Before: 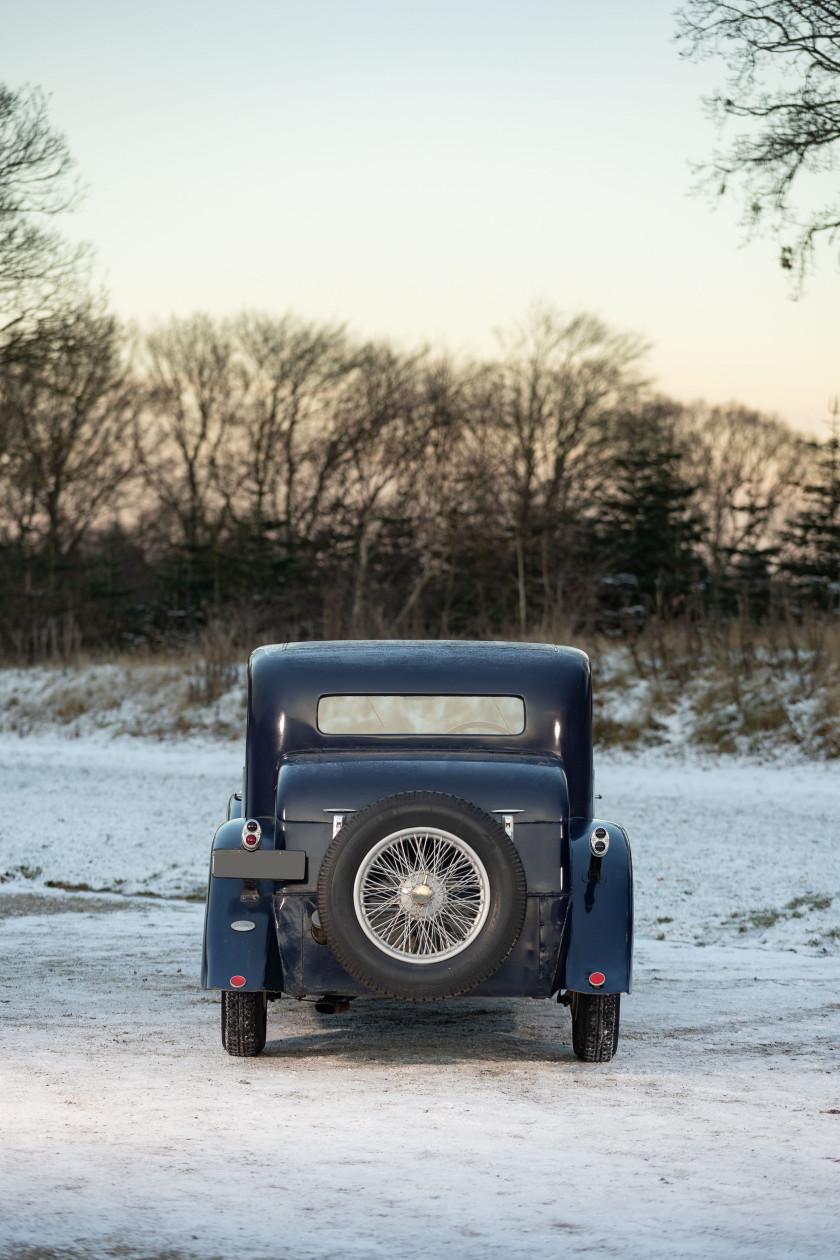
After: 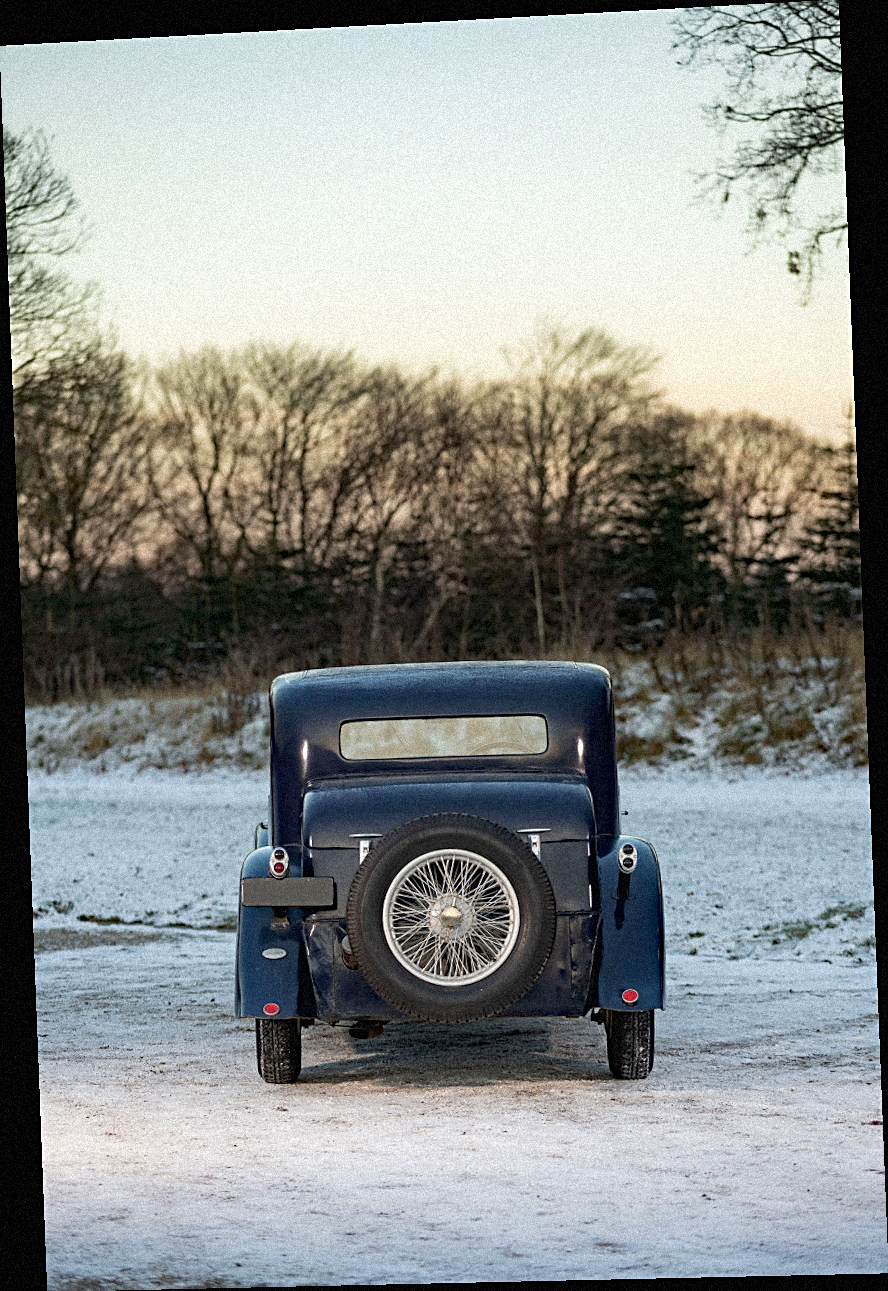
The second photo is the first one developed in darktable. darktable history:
grain: coarseness 9.38 ISO, strength 34.99%, mid-tones bias 0%
haze removal: strength 0.29, distance 0.25, compatibility mode true, adaptive false
sharpen: radius 2.167, amount 0.381, threshold 0
rotate and perspective: rotation -2.22°, lens shift (horizontal) -0.022, automatic cropping off
